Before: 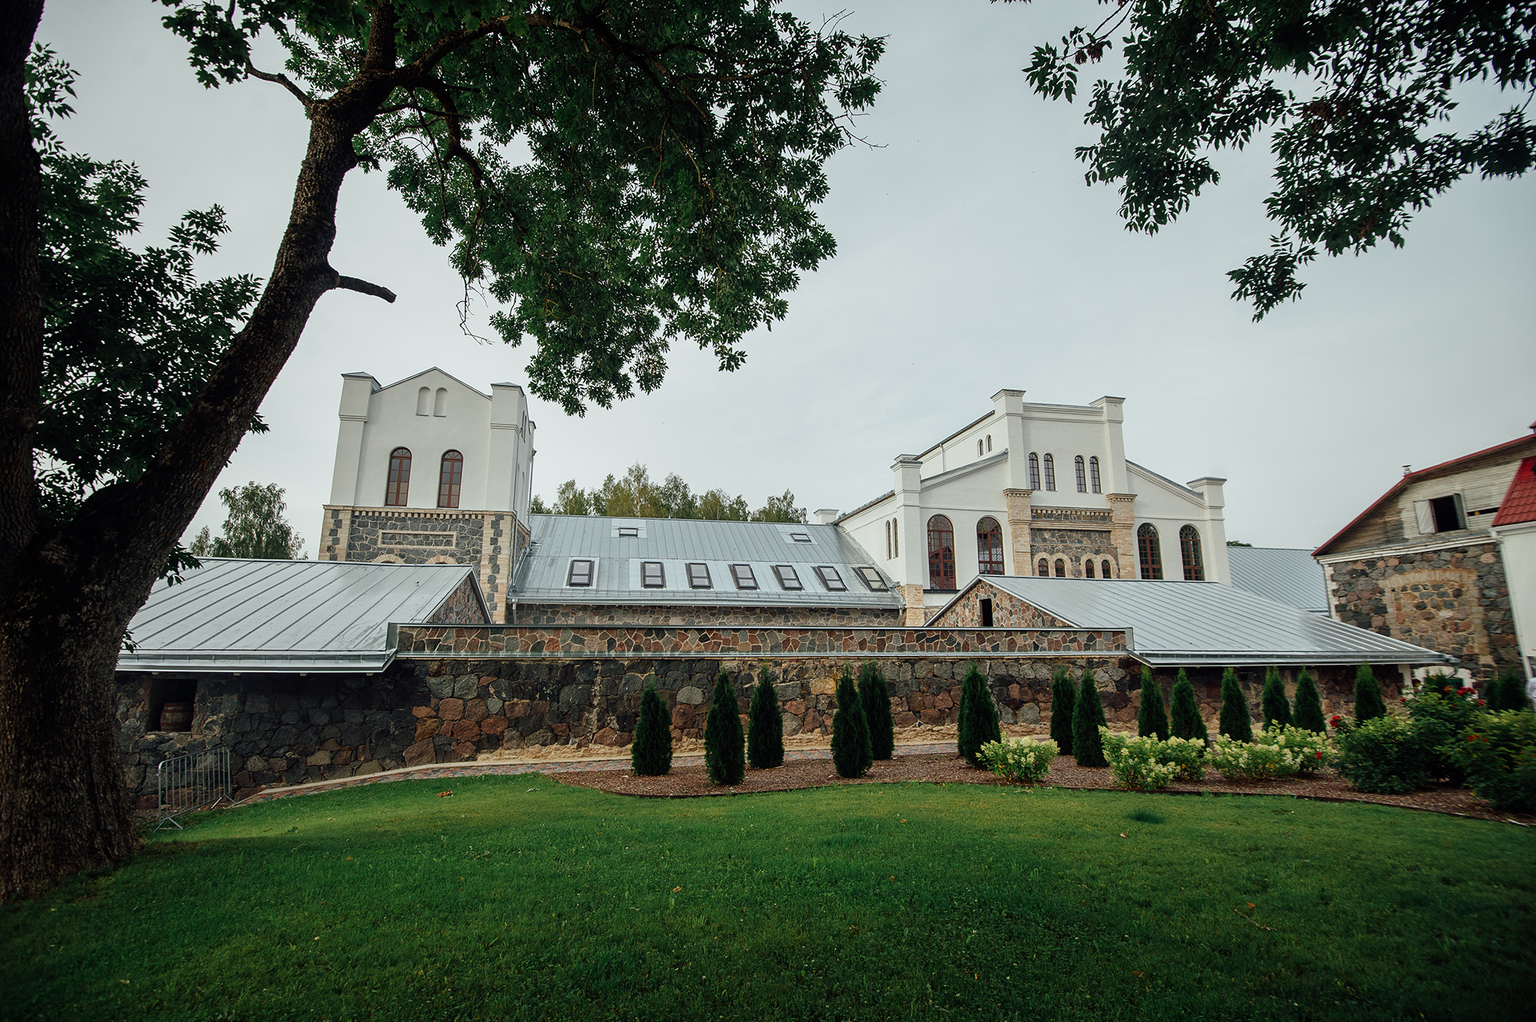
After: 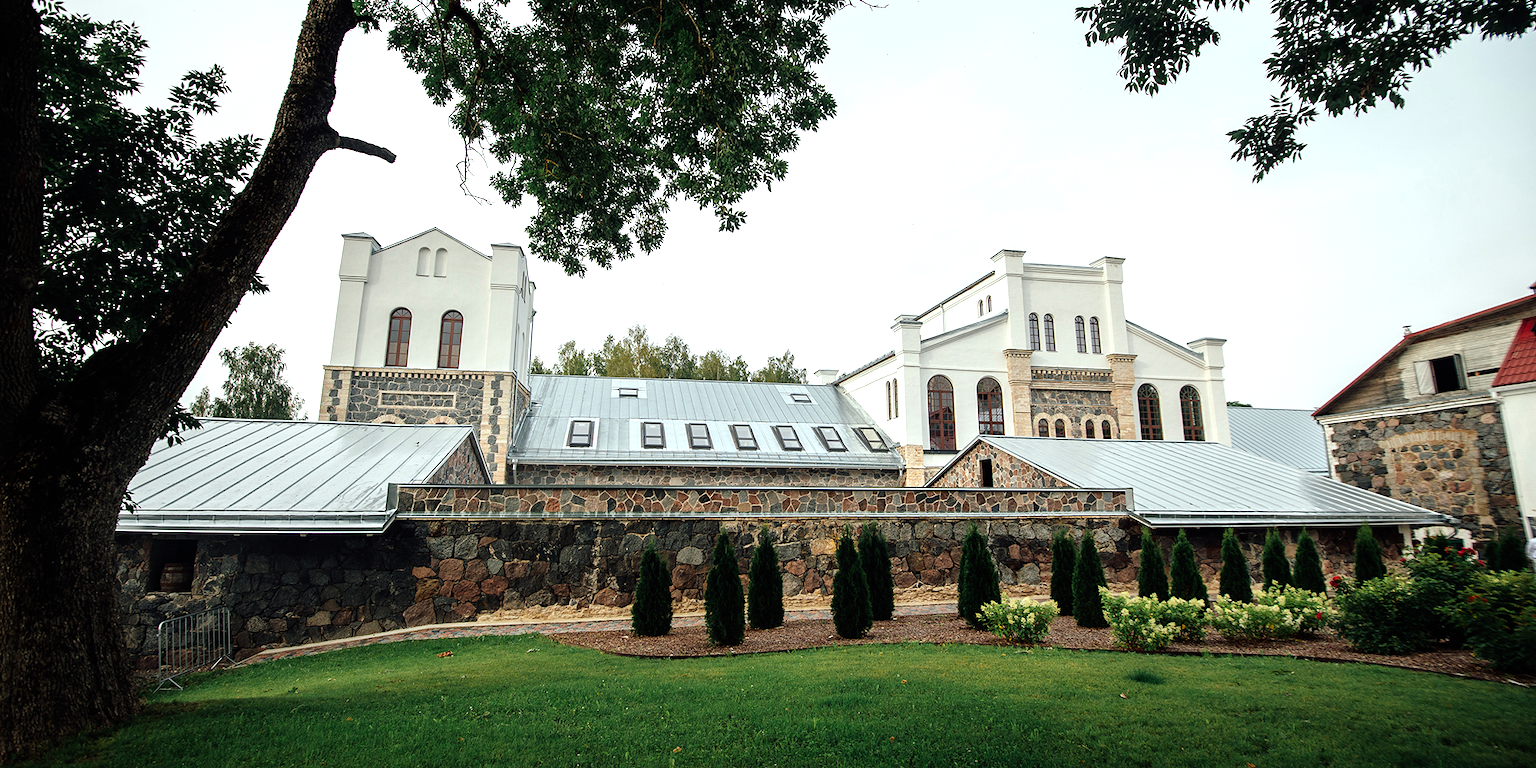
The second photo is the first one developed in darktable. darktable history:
tone equalizer: -8 EV -0.786 EV, -7 EV -0.72 EV, -6 EV -0.618 EV, -5 EV -0.423 EV, -3 EV 0.38 EV, -2 EV 0.6 EV, -1 EV 0.691 EV, +0 EV 0.745 EV
crop: top 13.737%, bottom 11.063%
